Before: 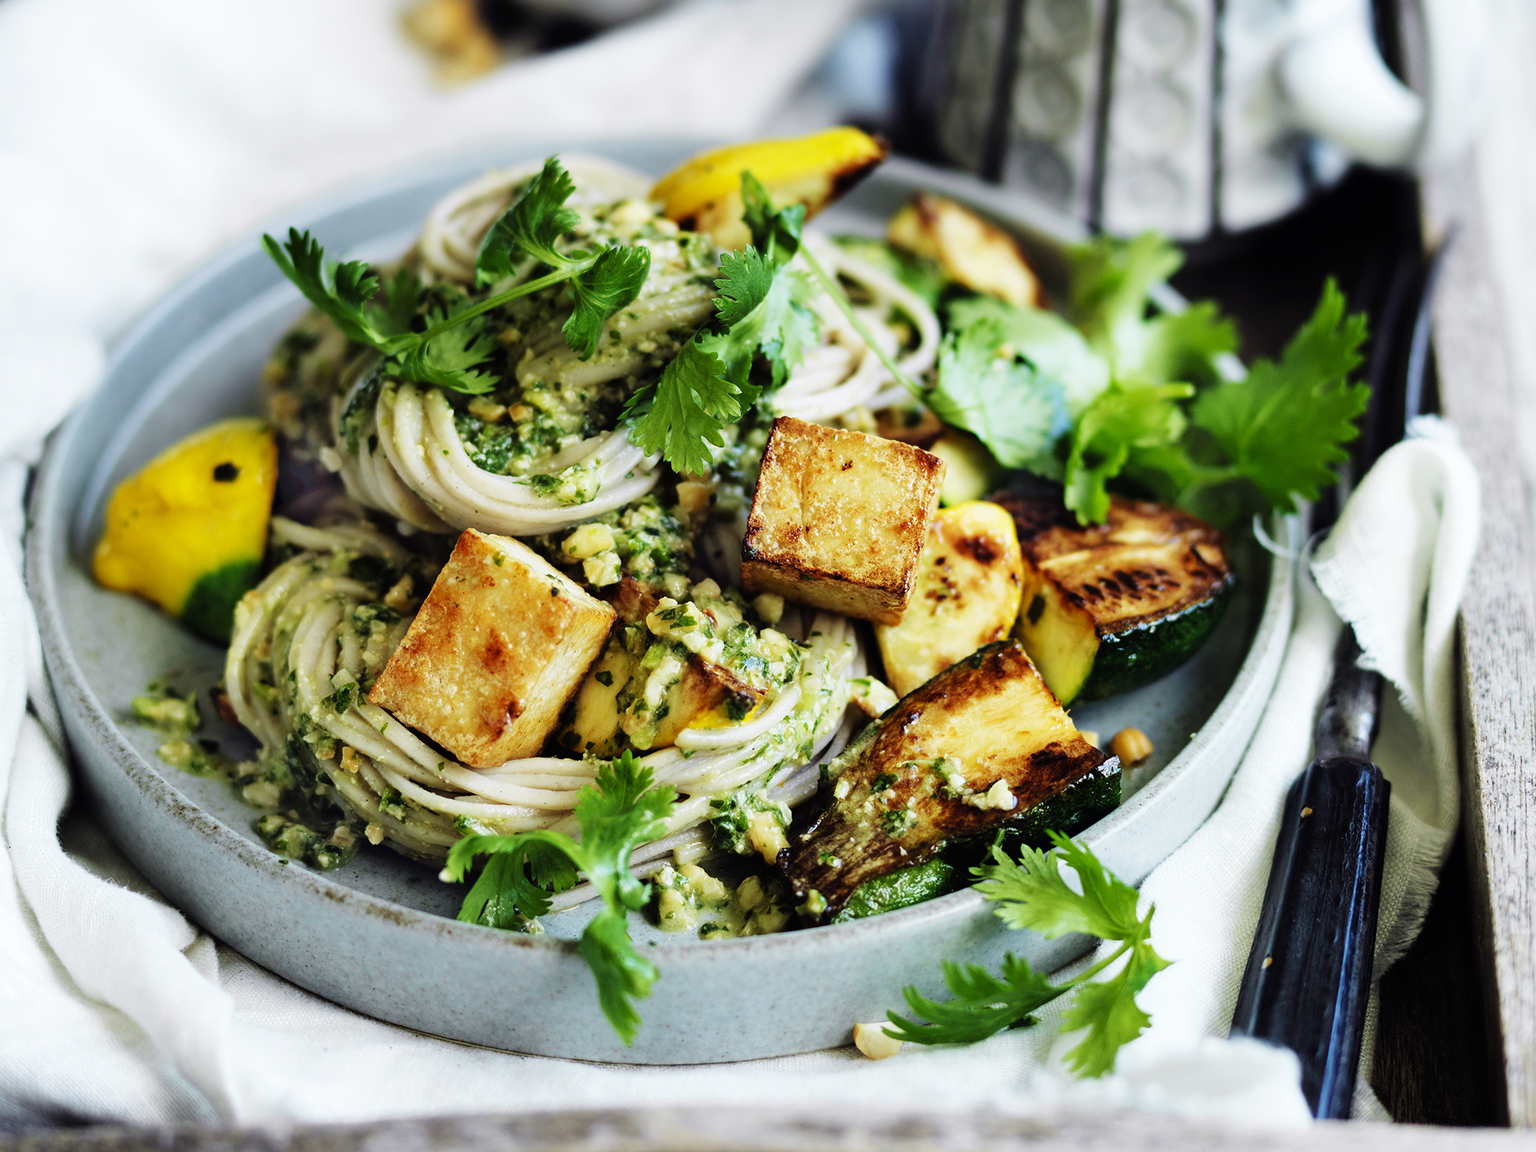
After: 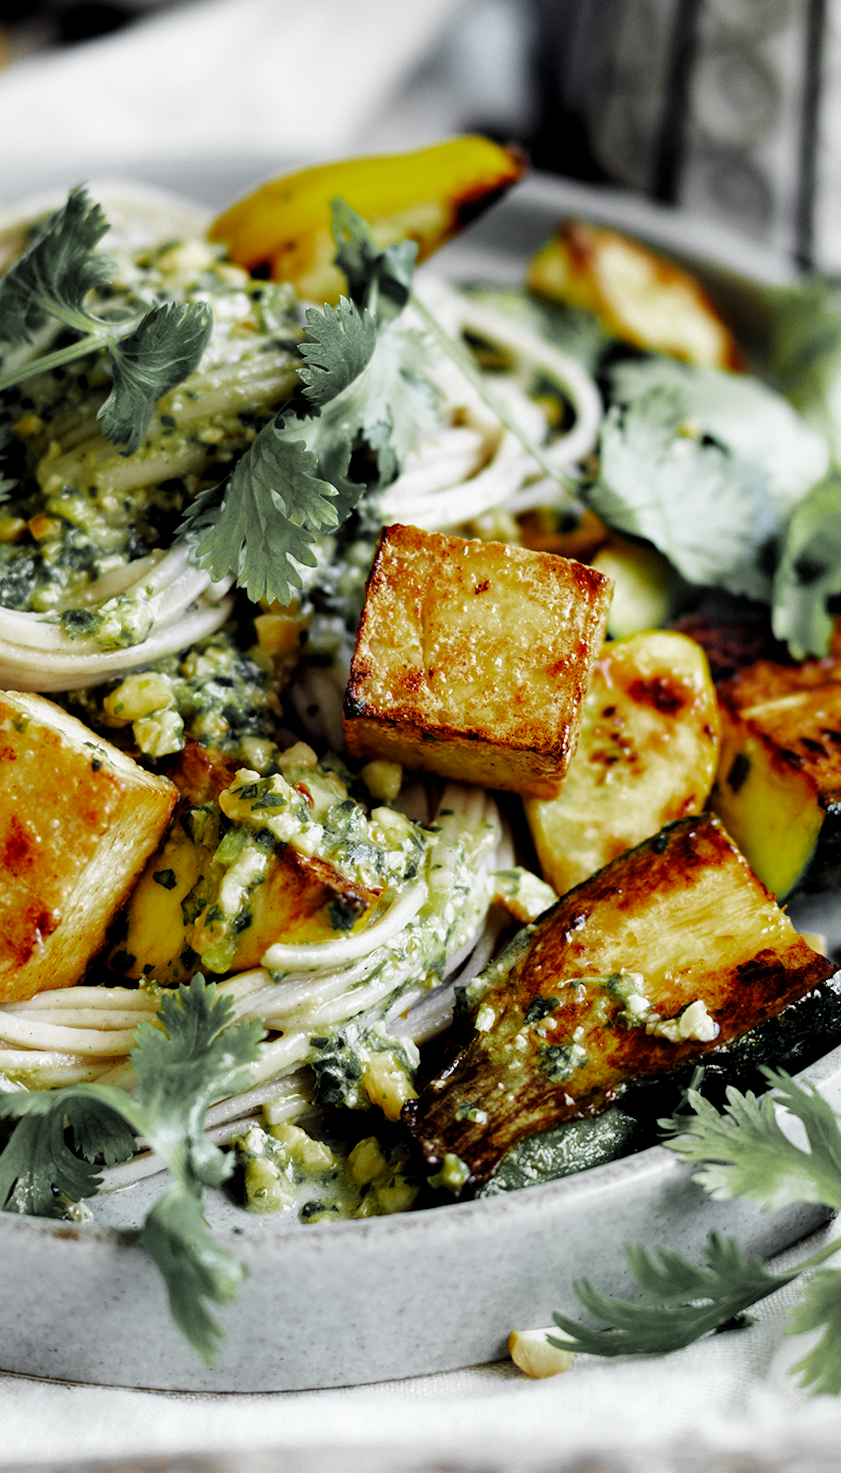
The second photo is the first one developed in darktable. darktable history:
rotate and perspective: rotation -1.42°, crop left 0.016, crop right 0.984, crop top 0.035, crop bottom 0.965
color zones: curves: ch0 [(0.004, 0.388) (0.125, 0.392) (0.25, 0.404) (0.375, 0.5) (0.5, 0.5) (0.625, 0.5) (0.75, 0.5) (0.875, 0.5)]; ch1 [(0, 0.5) (0.125, 0.5) (0.25, 0.5) (0.375, 0.124) (0.524, 0.124) (0.645, 0.128) (0.789, 0.132) (0.914, 0.096) (0.998, 0.068)]
crop: left 31.229%, right 27.105%
local contrast: highlights 100%, shadows 100%, detail 120%, midtone range 0.2
